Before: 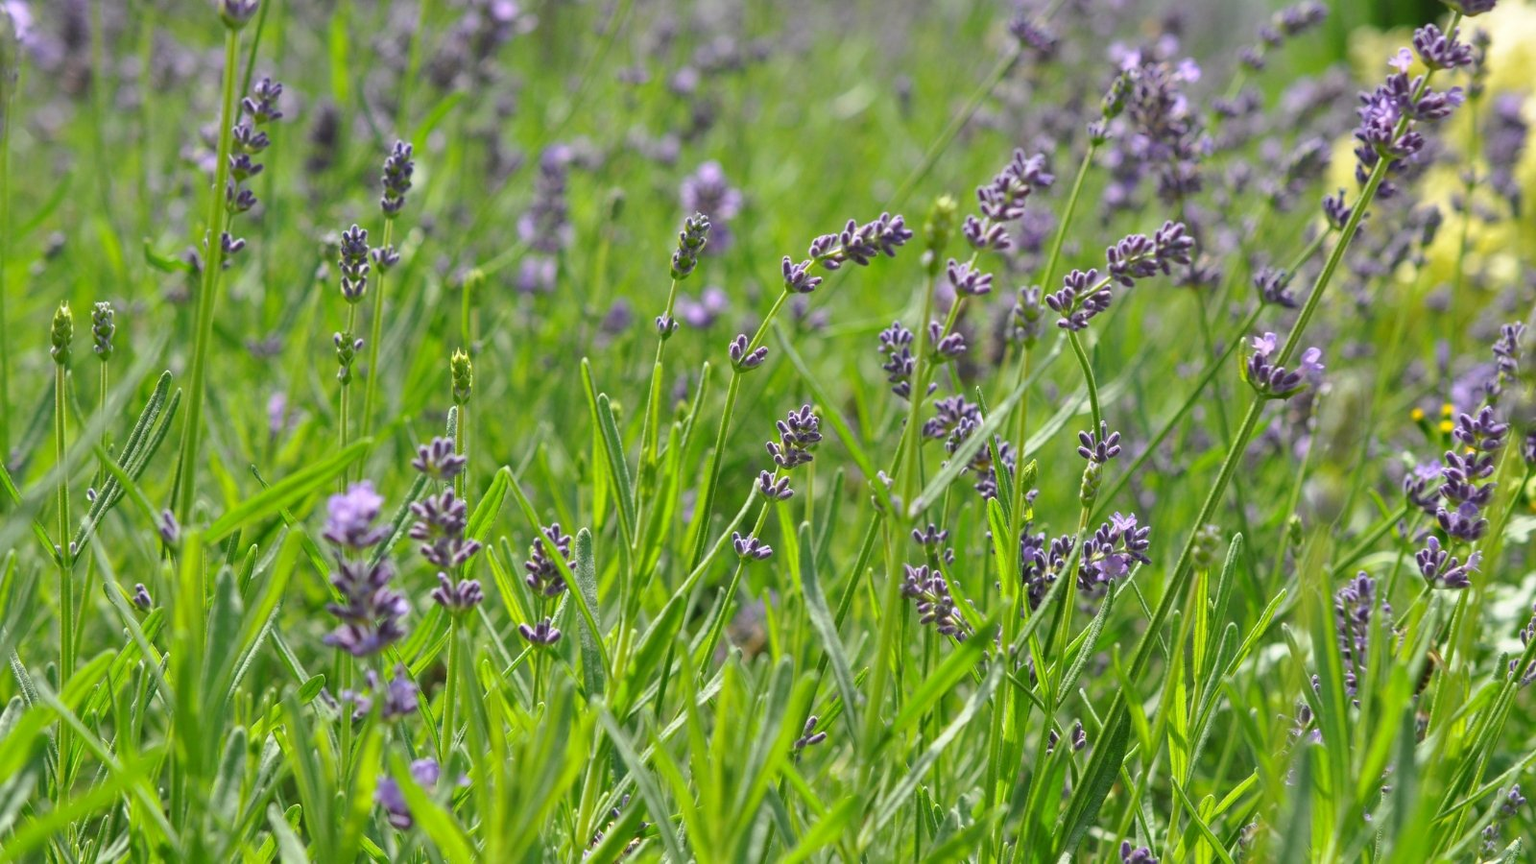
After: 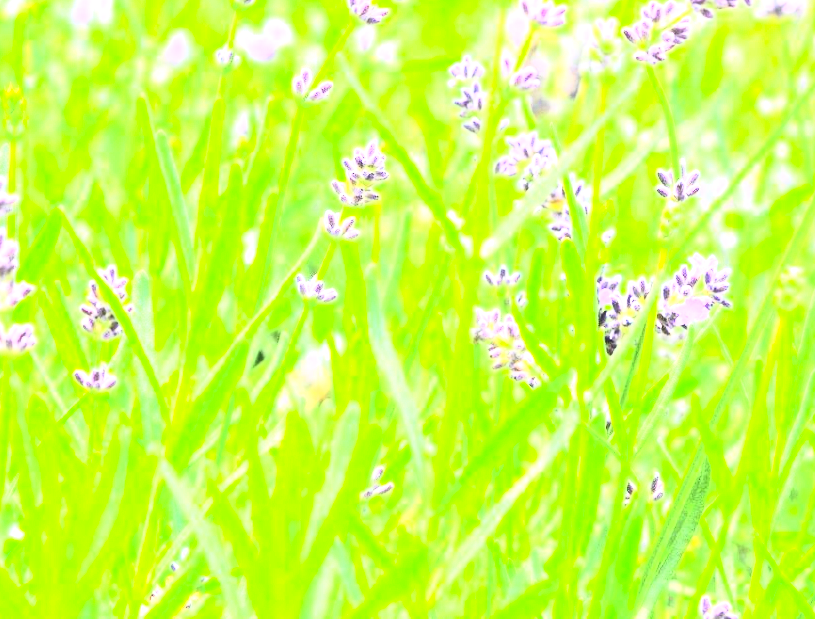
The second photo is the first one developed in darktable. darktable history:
crop and rotate: left 29.237%, top 31.152%, right 19.807%
exposure: black level correction 0, exposure 2.327 EV, compensate exposure bias true, compensate highlight preservation false
contrast brightness saturation: contrast 0.62, brightness 0.34, saturation 0.14
